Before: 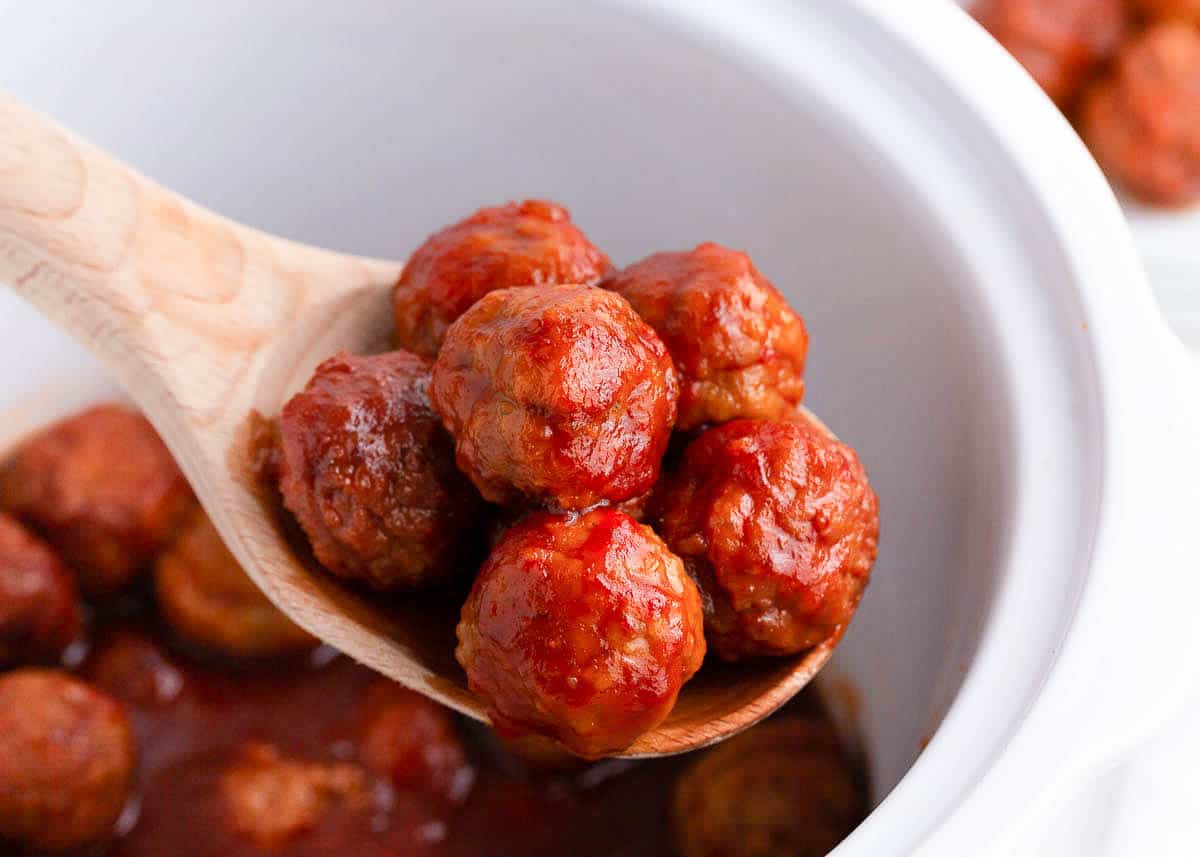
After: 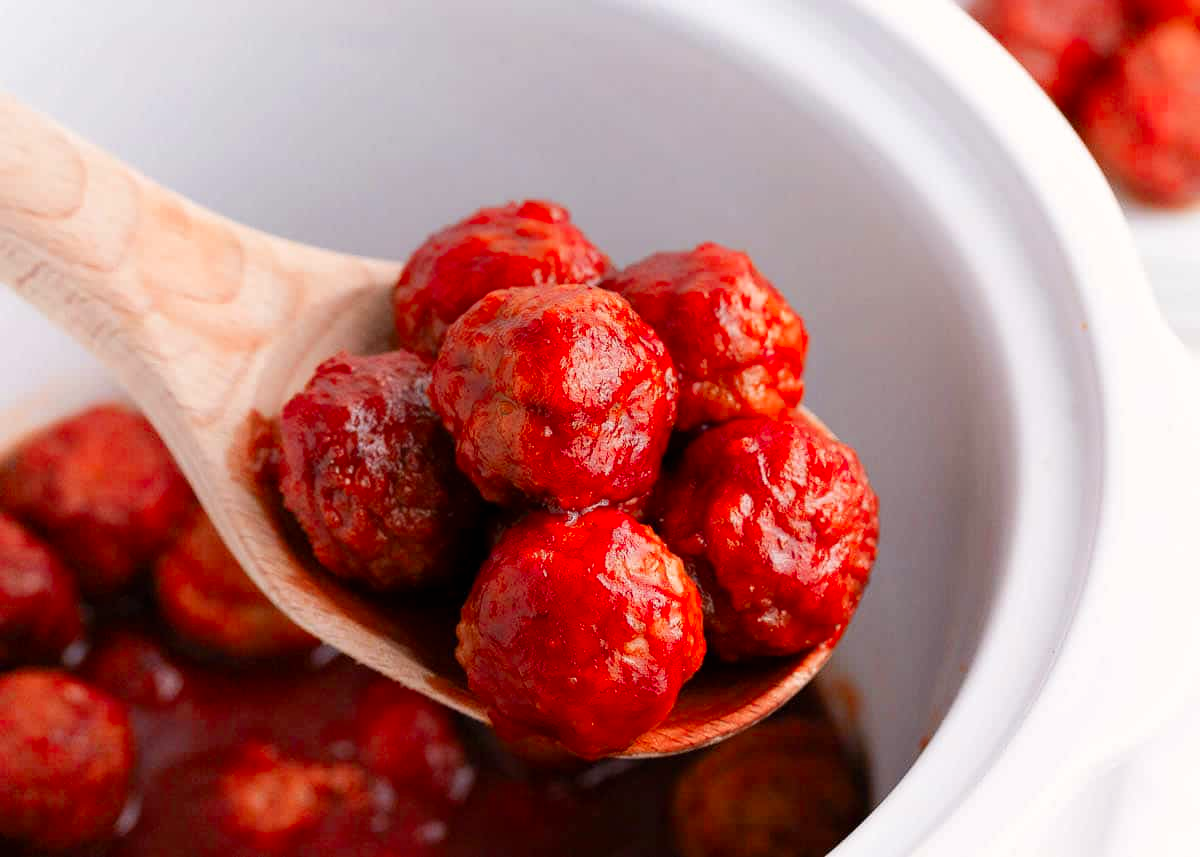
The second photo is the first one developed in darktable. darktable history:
color correction: highlights a* 1.32, highlights b* 1.65
color balance: mode lift, gamma, gain (sRGB), lift [0.98, 1, 1, 1]
vibrance: vibrance 75%
local contrast: highlights 100%, shadows 100%, detail 96%, midtone range 0.2
color zones: curves: ch1 [(0, 0.504) (0.143, 0.521) (0.286, 0.496) (0.429, 0.5) (0.571, 0.5) (0.714, 0.5) (0.857, 0.5) (1, 0.504)]; ch2 [(0, 0.5) (0.143, 0.481) (0.286, 0.422) (0.429, 0.477) (0.571, 0.499) (0.714, 0.5) (0.857, 0.5) (1, 0.5)]
